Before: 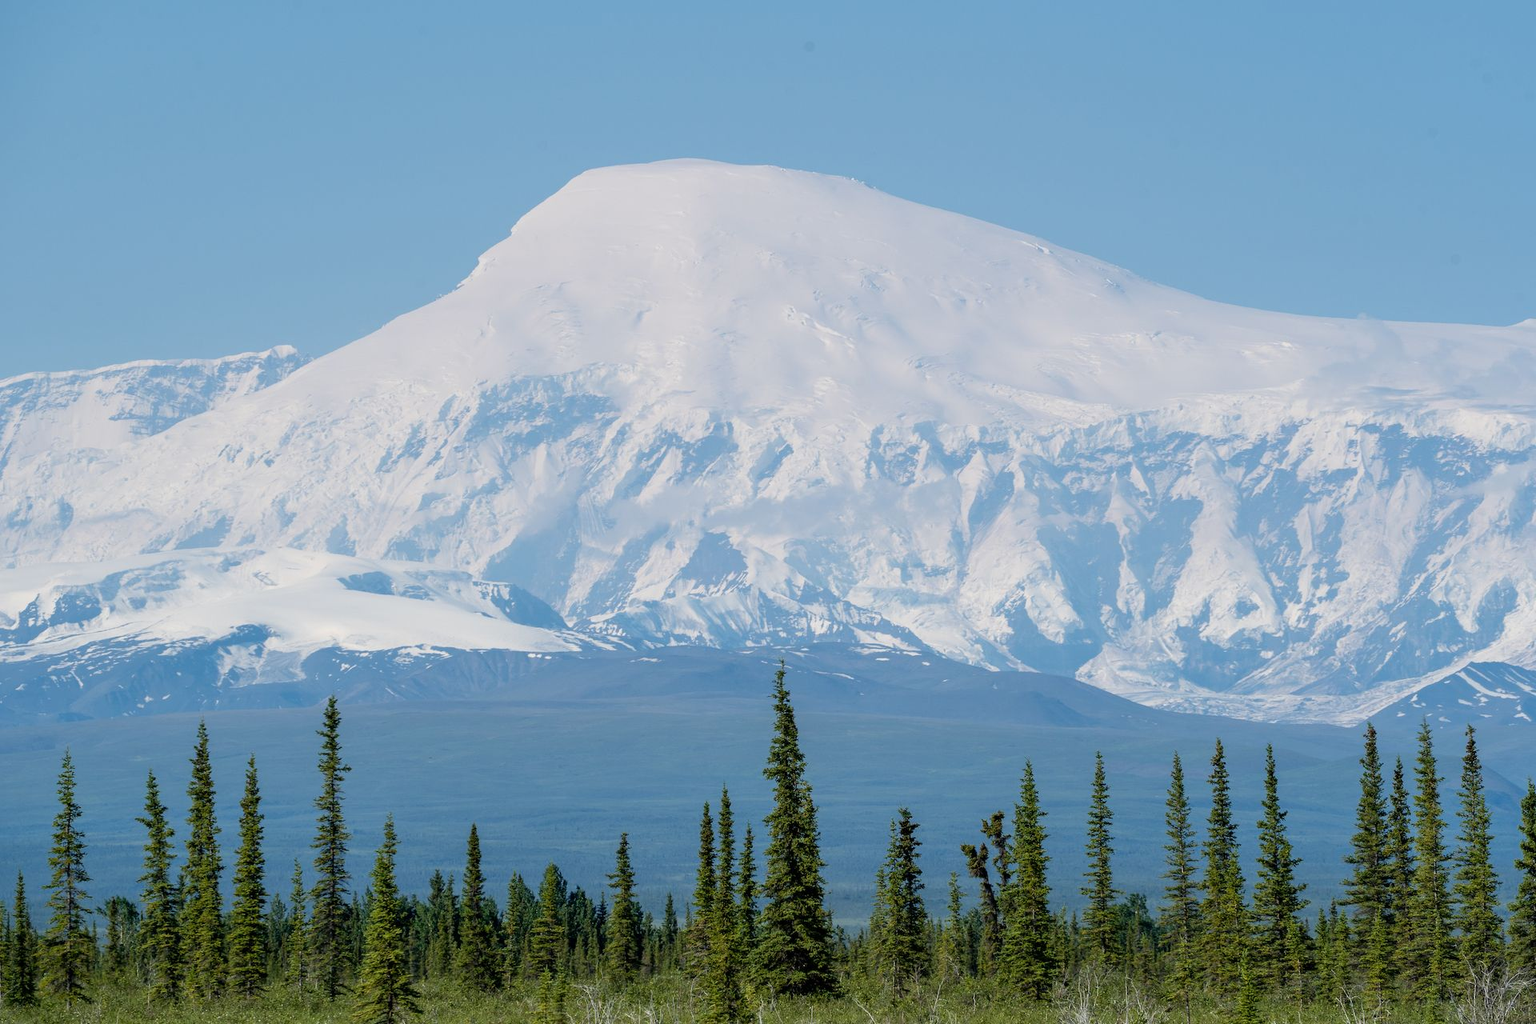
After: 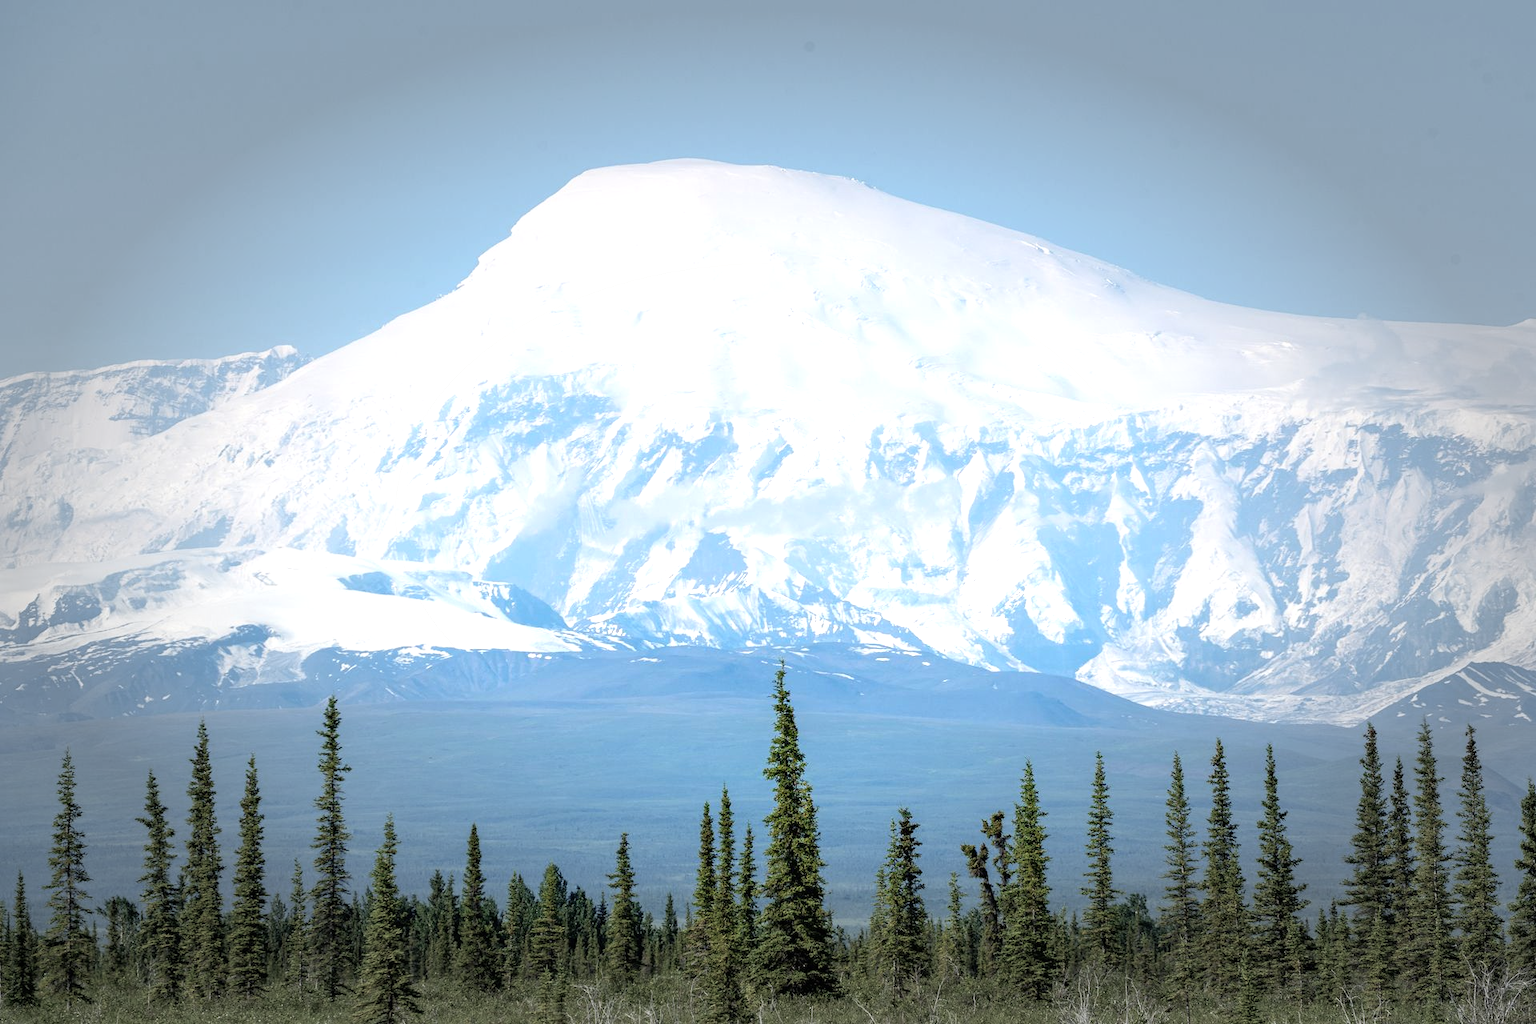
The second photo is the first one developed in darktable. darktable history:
vignetting: fall-off start 48.41%, automatic ratio true, width/height ratio 1.29, unbound false
exposure: black level correction 0, exposure 0.9 EV, compensate highlight preservation false
